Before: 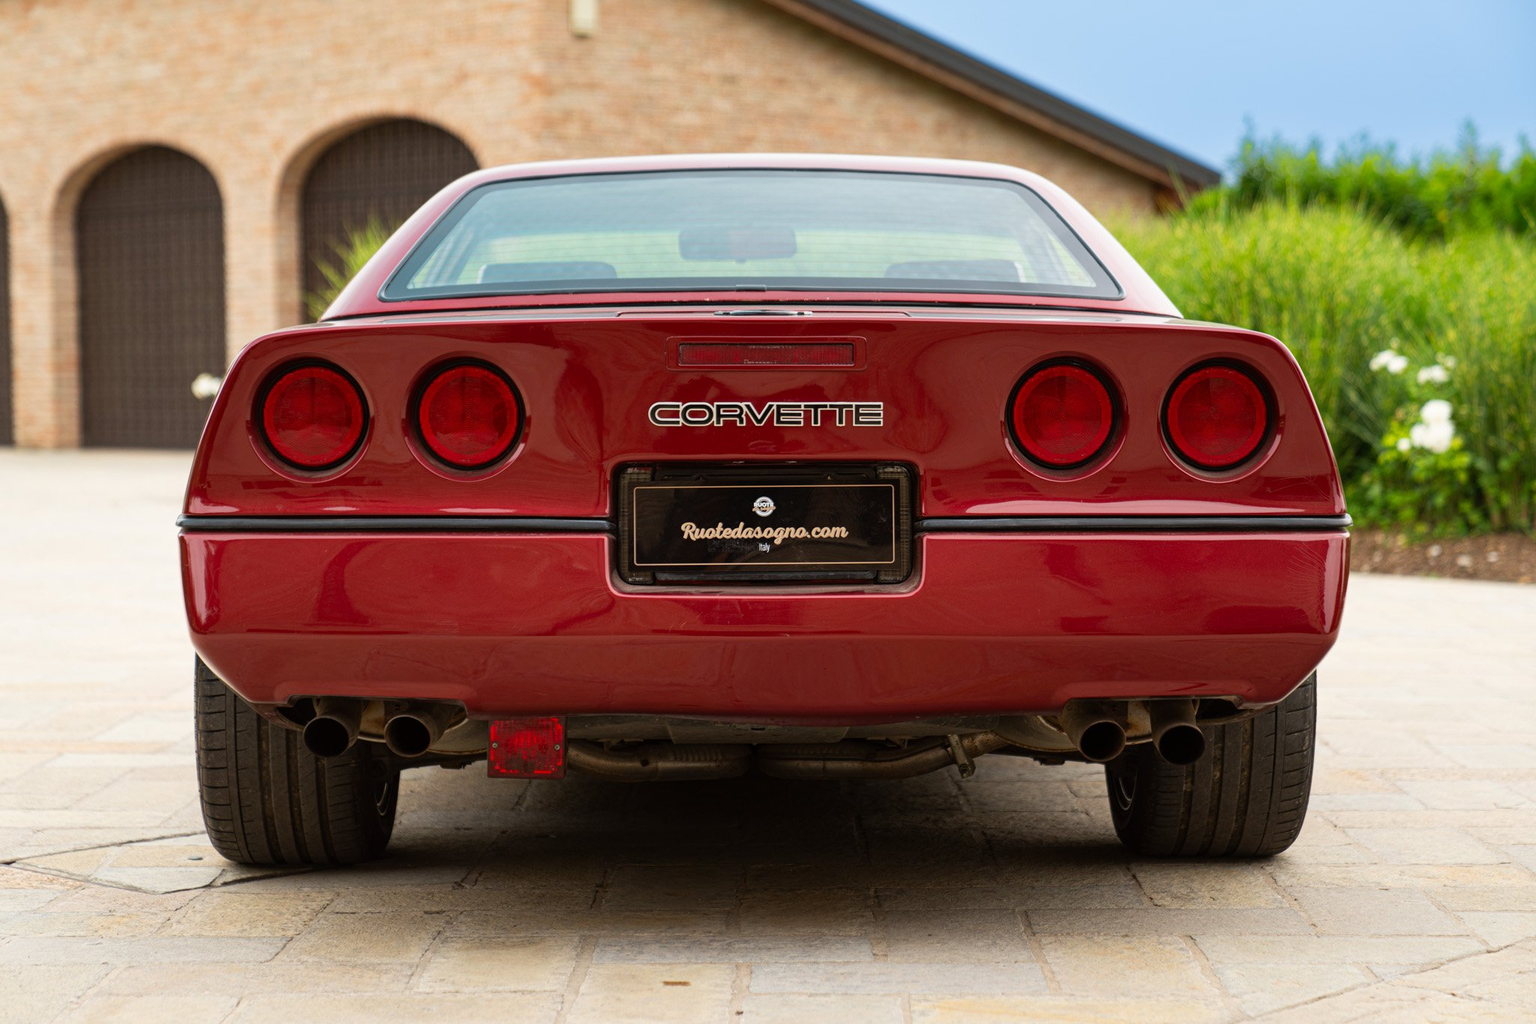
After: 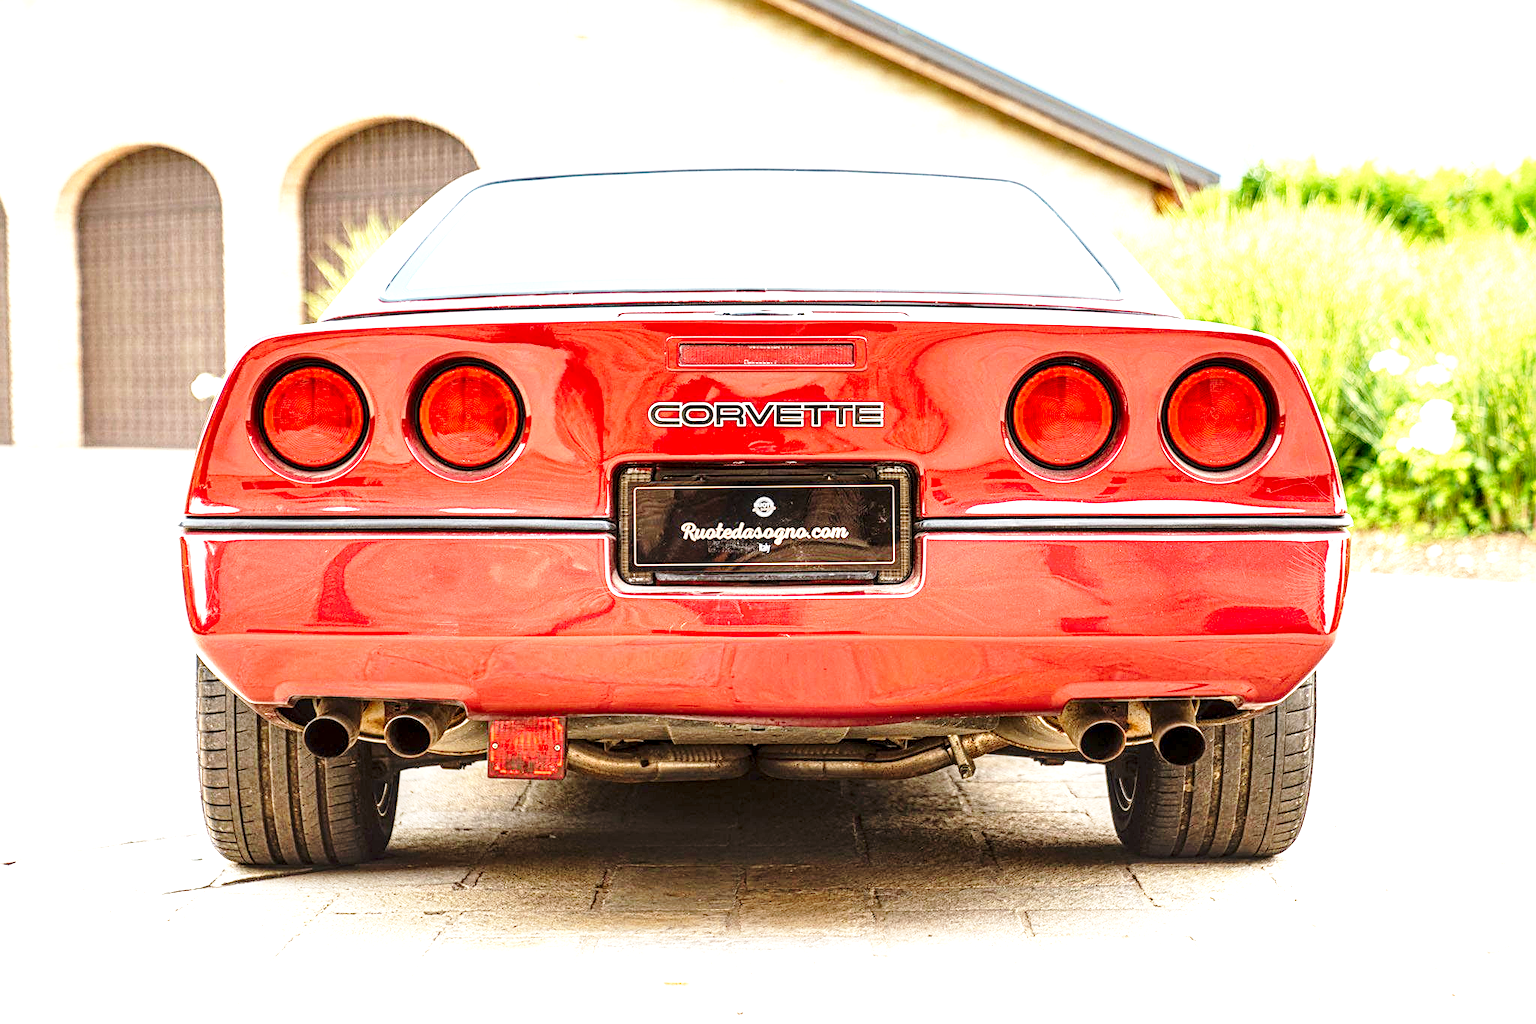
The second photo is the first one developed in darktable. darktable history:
sharpen: on, module defaults
local contrast: highlights 27%, detail 150%
exposure: black level correction 0, exposure 2.327 EV, compensate highlight preservation false
base curve: curves: ch0 [(0, 0) (0.028, 0.03) (0.121, 0.232) (0.46, 0.748) (0.859, 0.968) (1, 1)], preserve colors none
